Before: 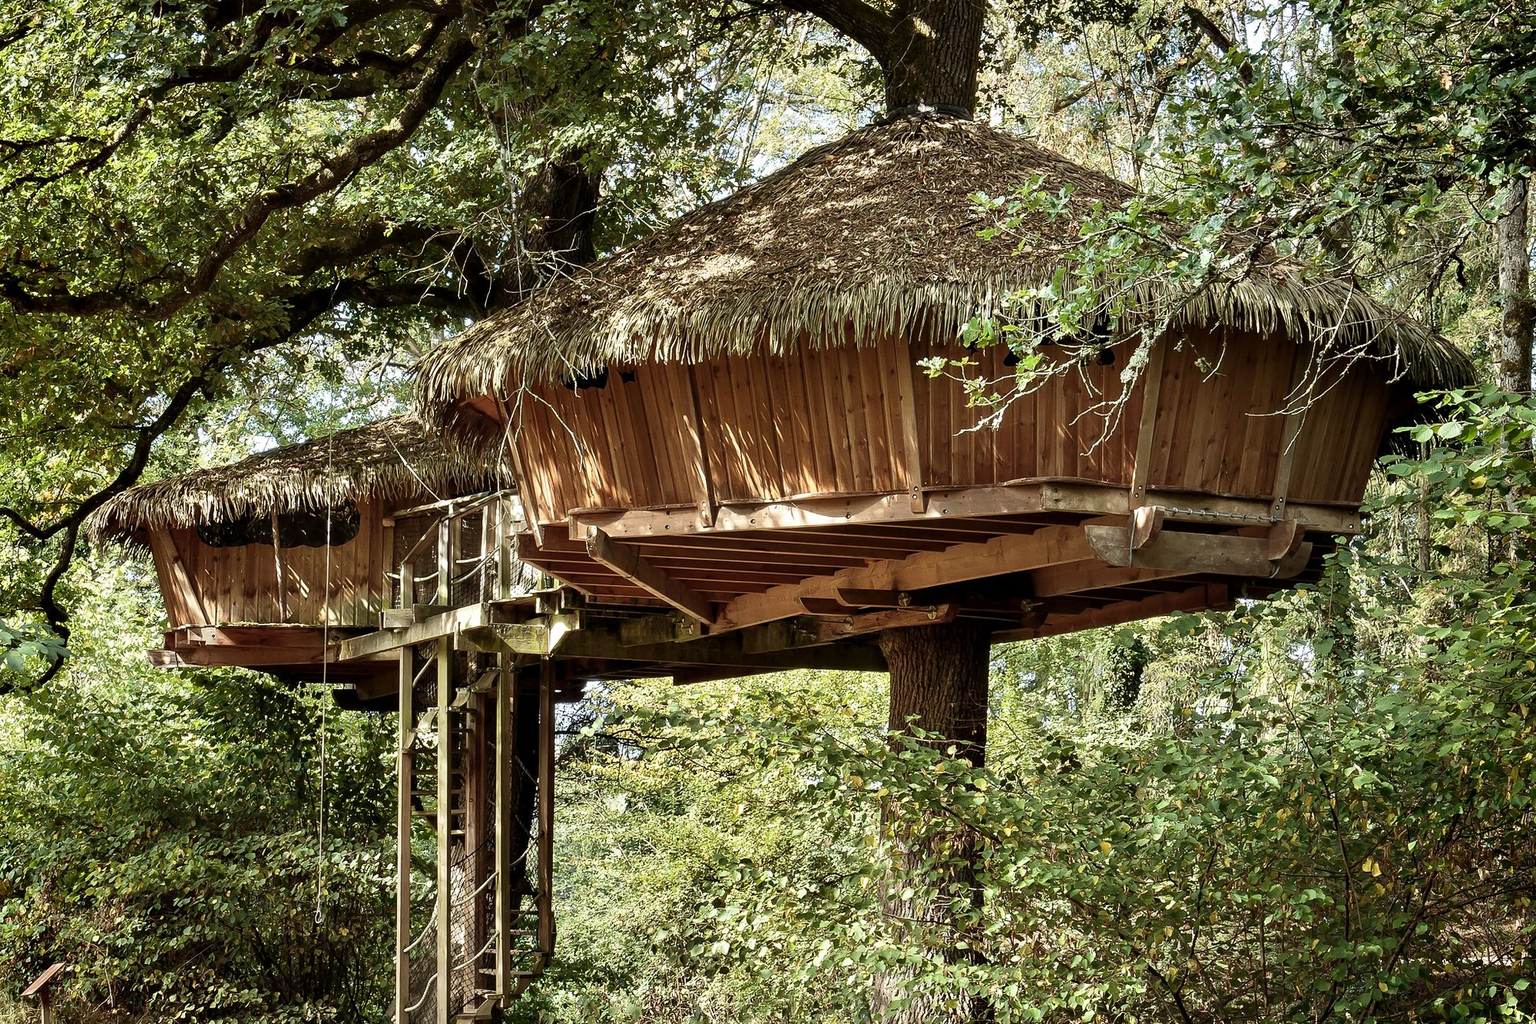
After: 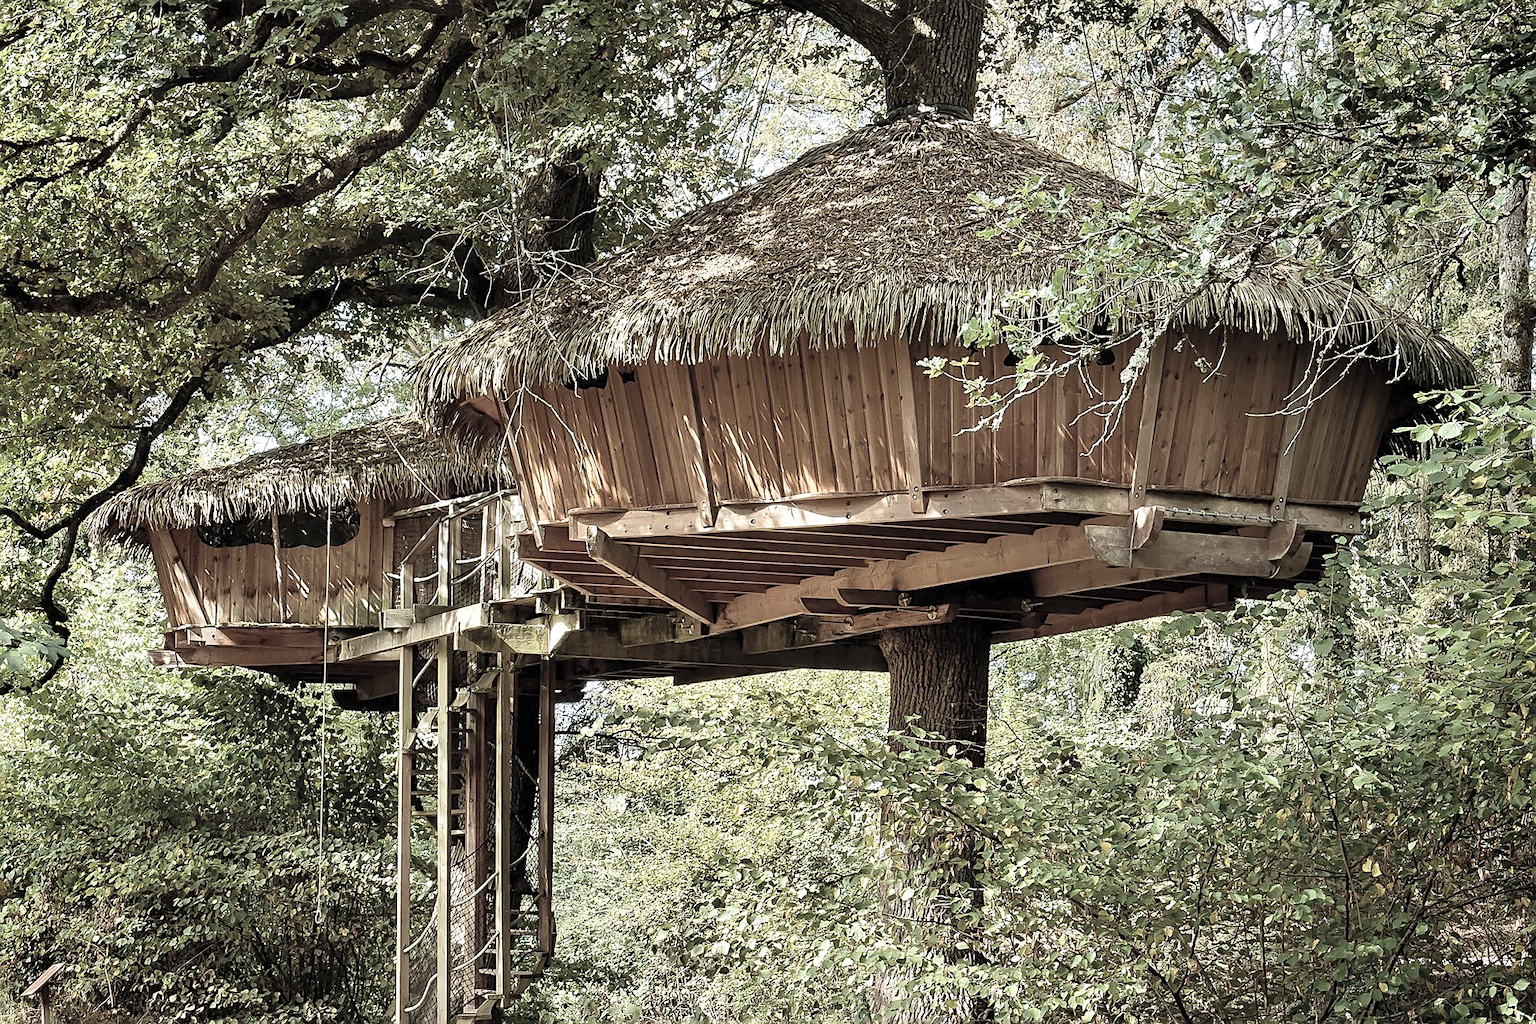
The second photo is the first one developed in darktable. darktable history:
contrast brightness saturation: brightness 0.187, saturation -0.499
velvia: on, module defaults
sharpen: on, module defaults
